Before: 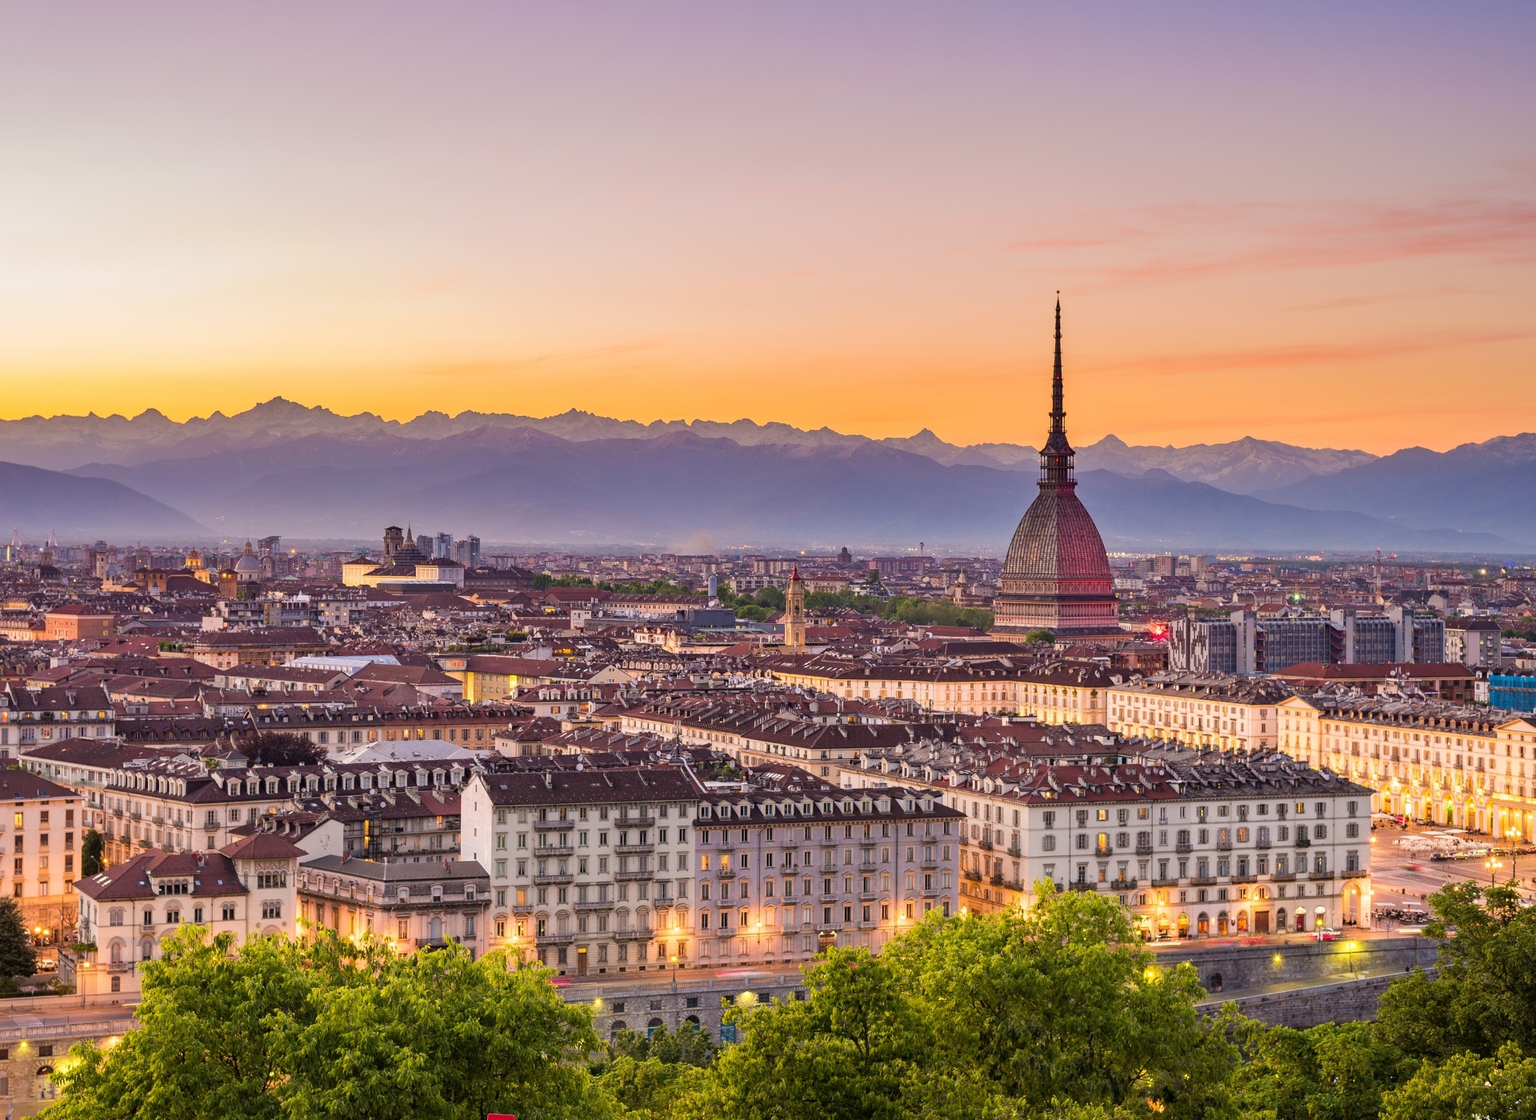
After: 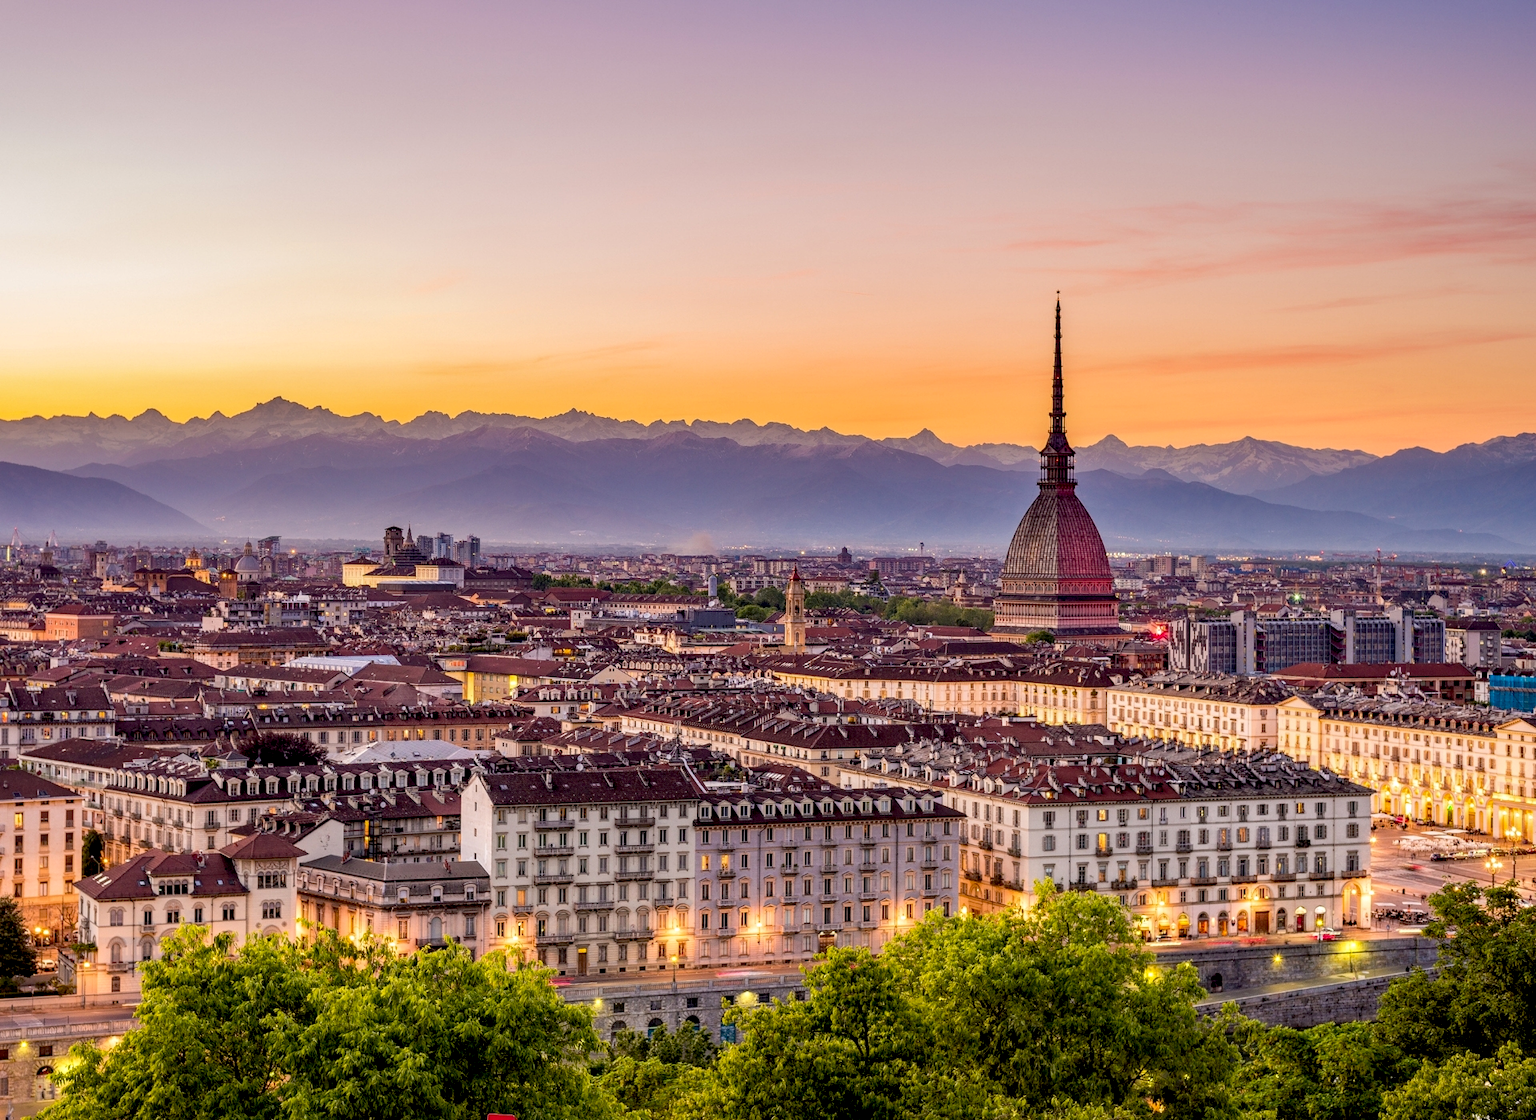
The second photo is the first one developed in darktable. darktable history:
local contrast: on, module defaults
exposure: black level correction 0.016, exposure -0.009 EV, compensate highlight preservation false
